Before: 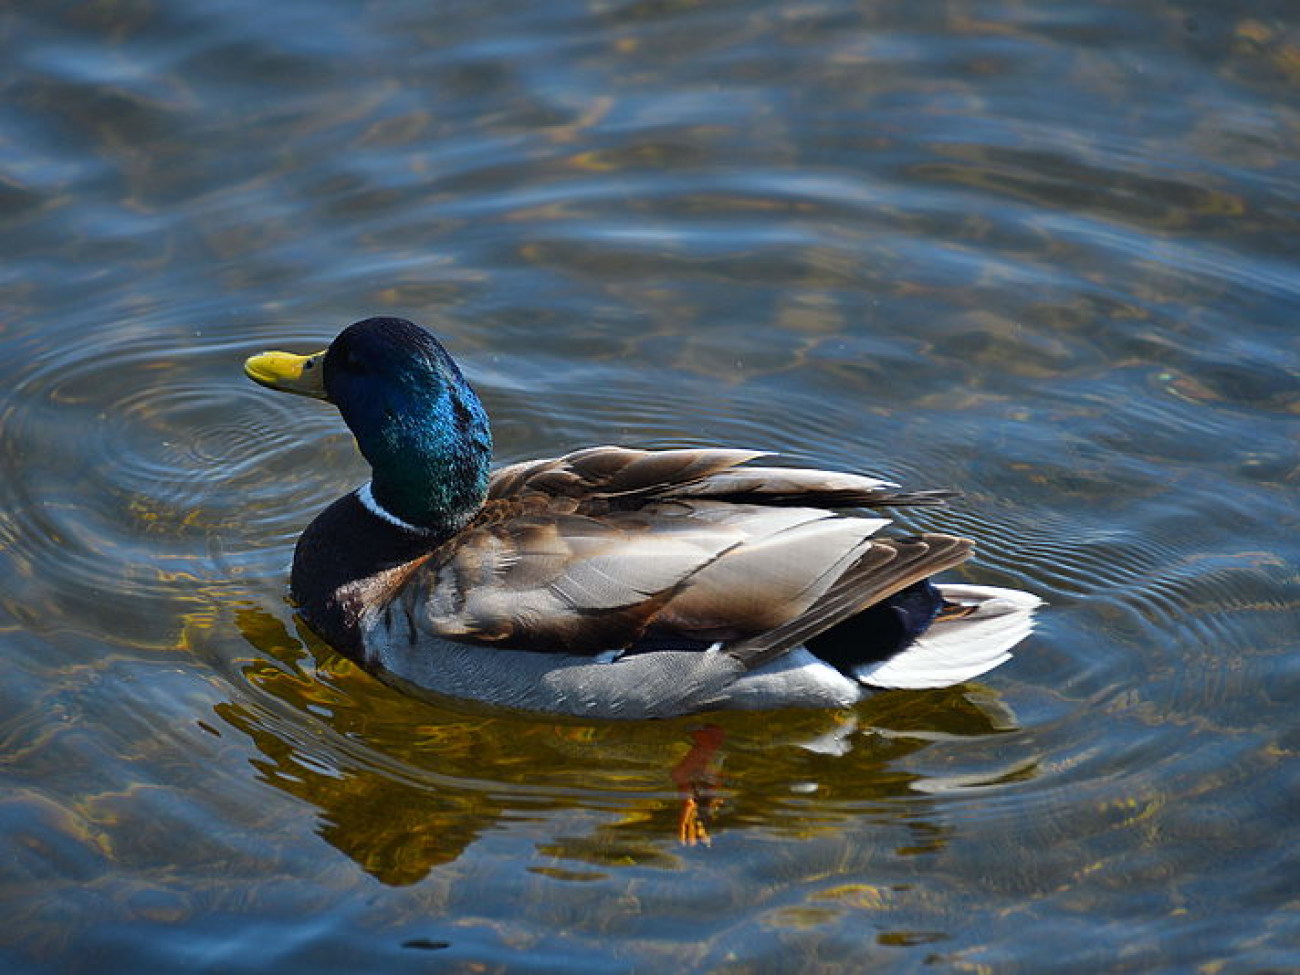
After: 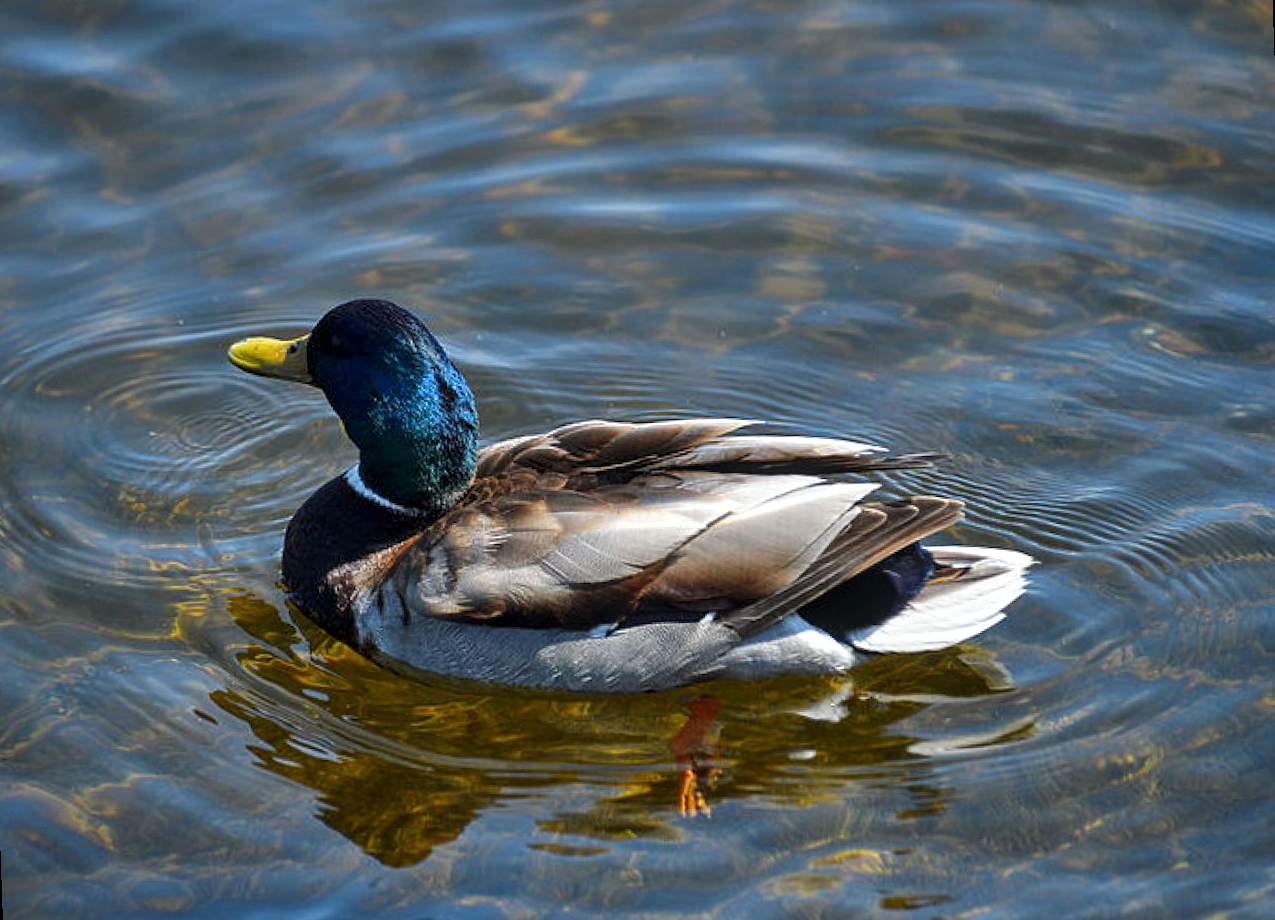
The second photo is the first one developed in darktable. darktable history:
local contrast: on, module defaults
rotate and perspective: rotation -2°, crop left 0.022, crop right 0.978, crop top 0.049, crop bottom 0.951
exposure: exposure 0.217 EV, compensate highlight preservation false
